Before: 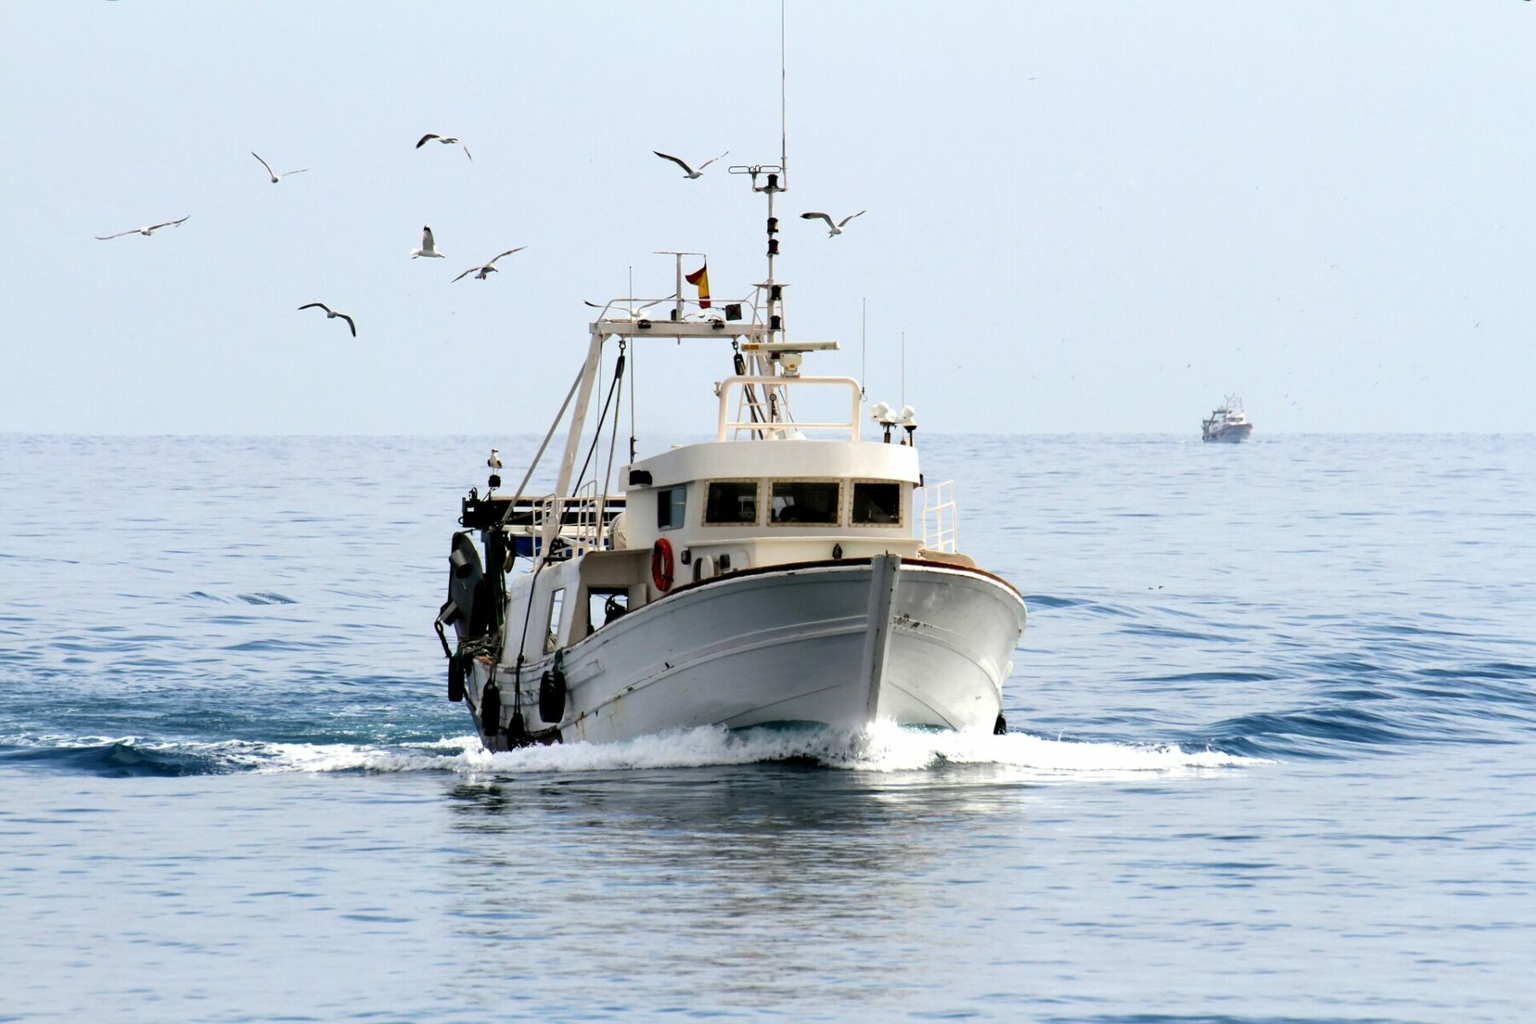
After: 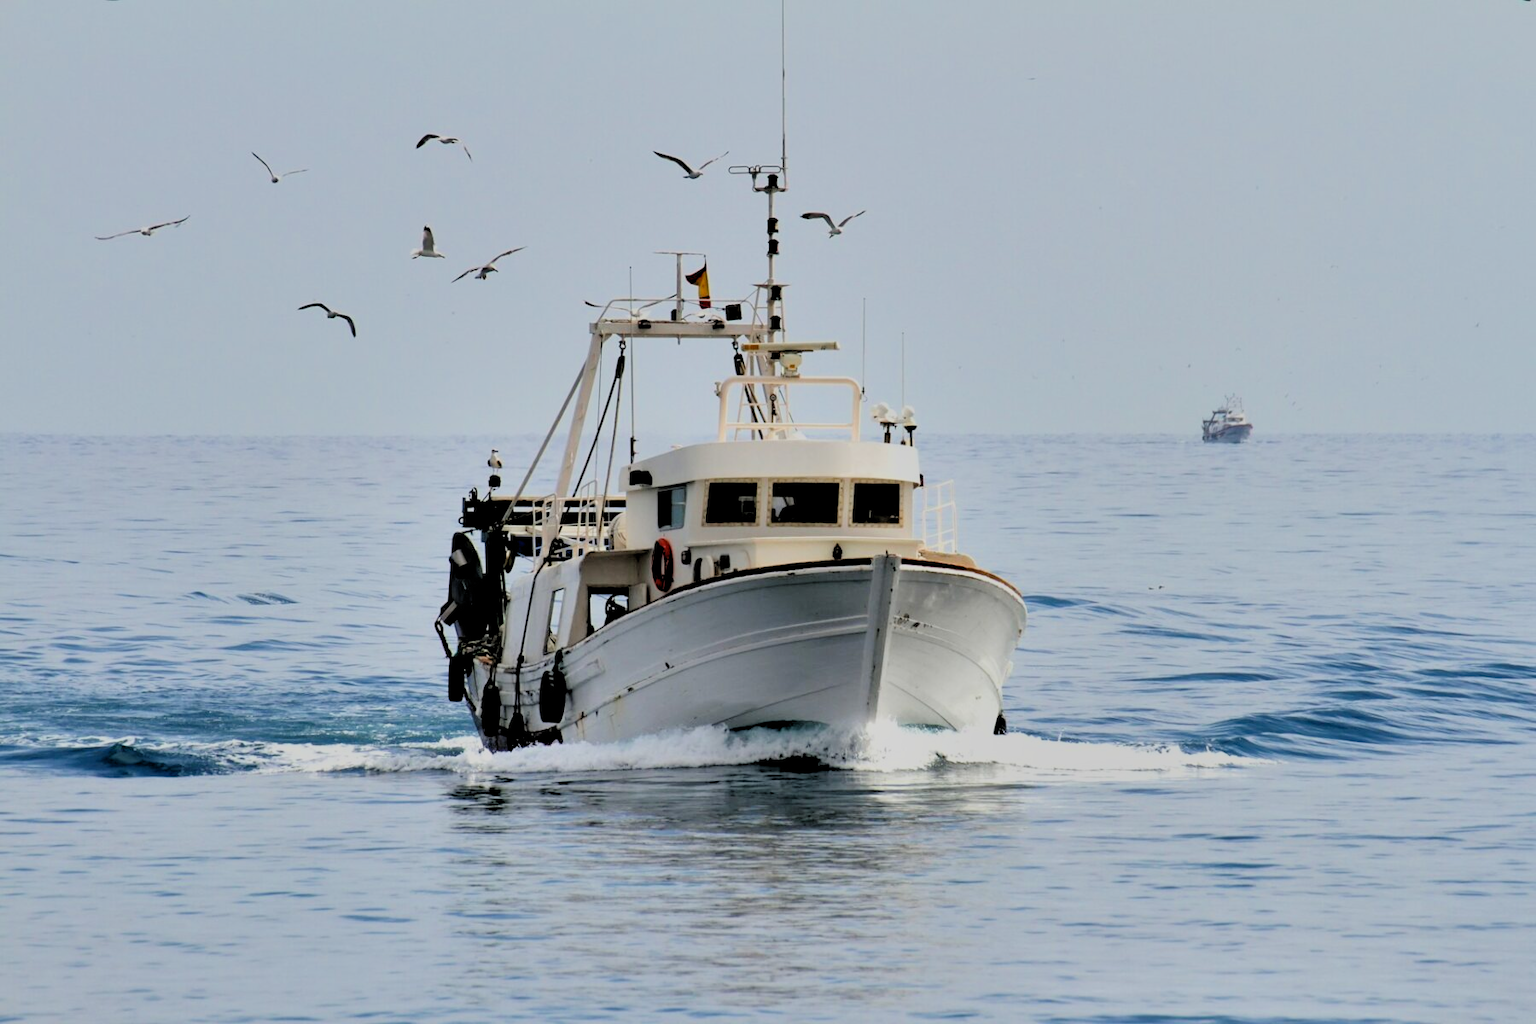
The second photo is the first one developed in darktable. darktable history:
shadows and highlights: low approximation 0.01, soften with gaussian
rgb levels: preserve colors sum RGB, levels [[0.038, 0.433, 0.934], [0, 0.5, 1], [0, 0.5, 1]]
filmic rgb: black relative exposure -7.75 EV, white relative exposure 4.4 EV, threshold 3 EV, hardness 3.76, latitude 50%, contrast 1.1, color science v5 (2021), contrast in shadows safe, contrast in highlights safe, enable highlight reconstruction true
